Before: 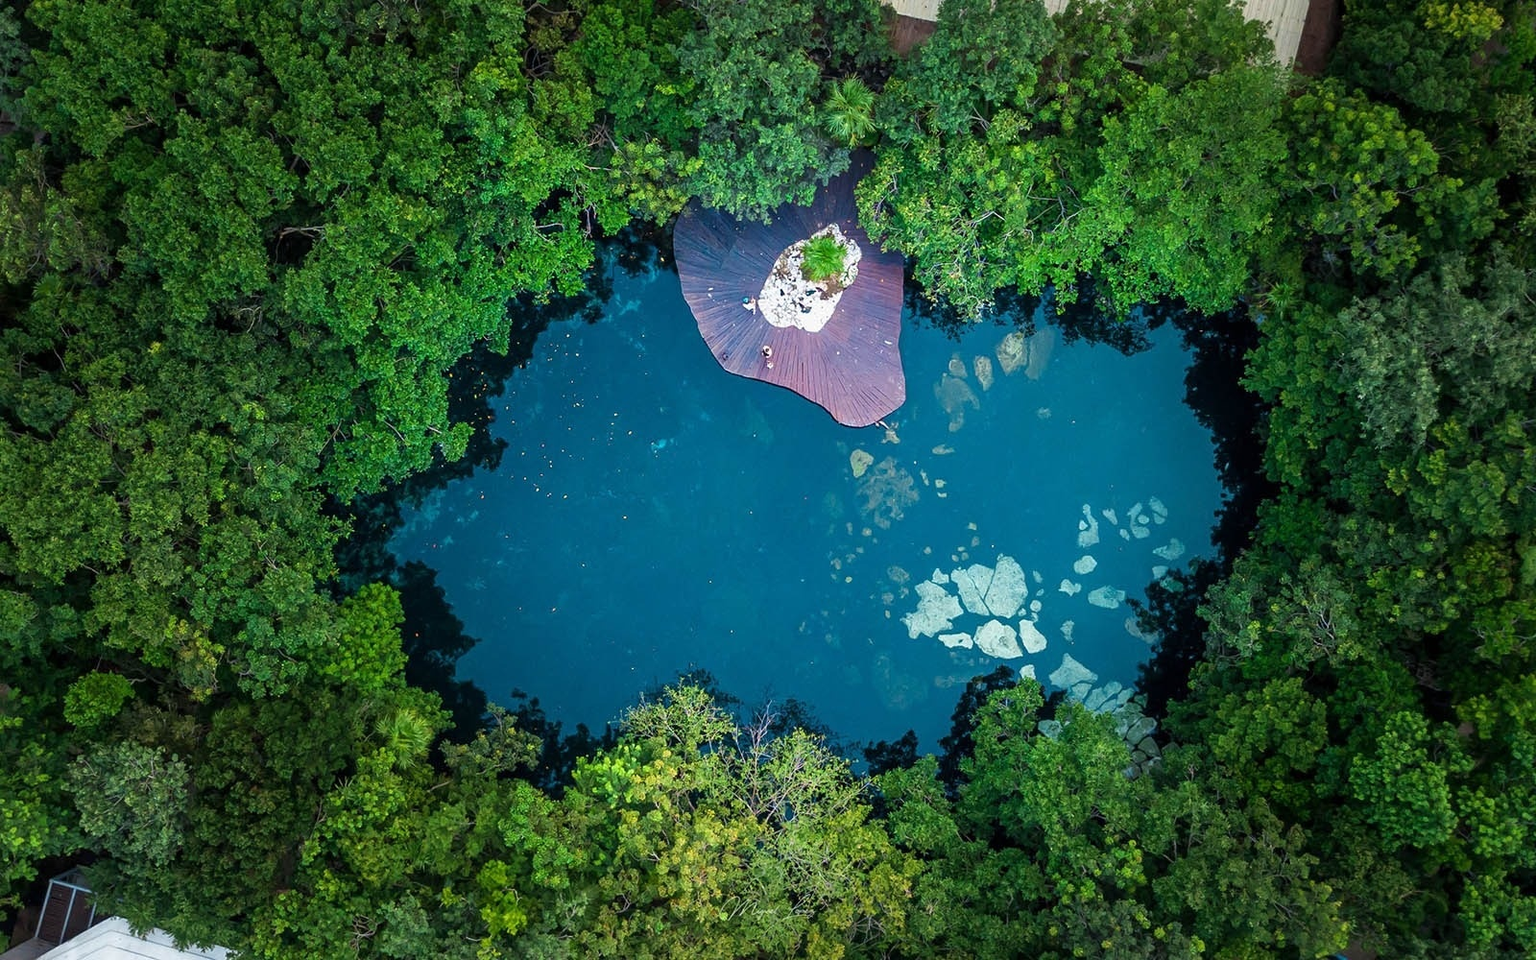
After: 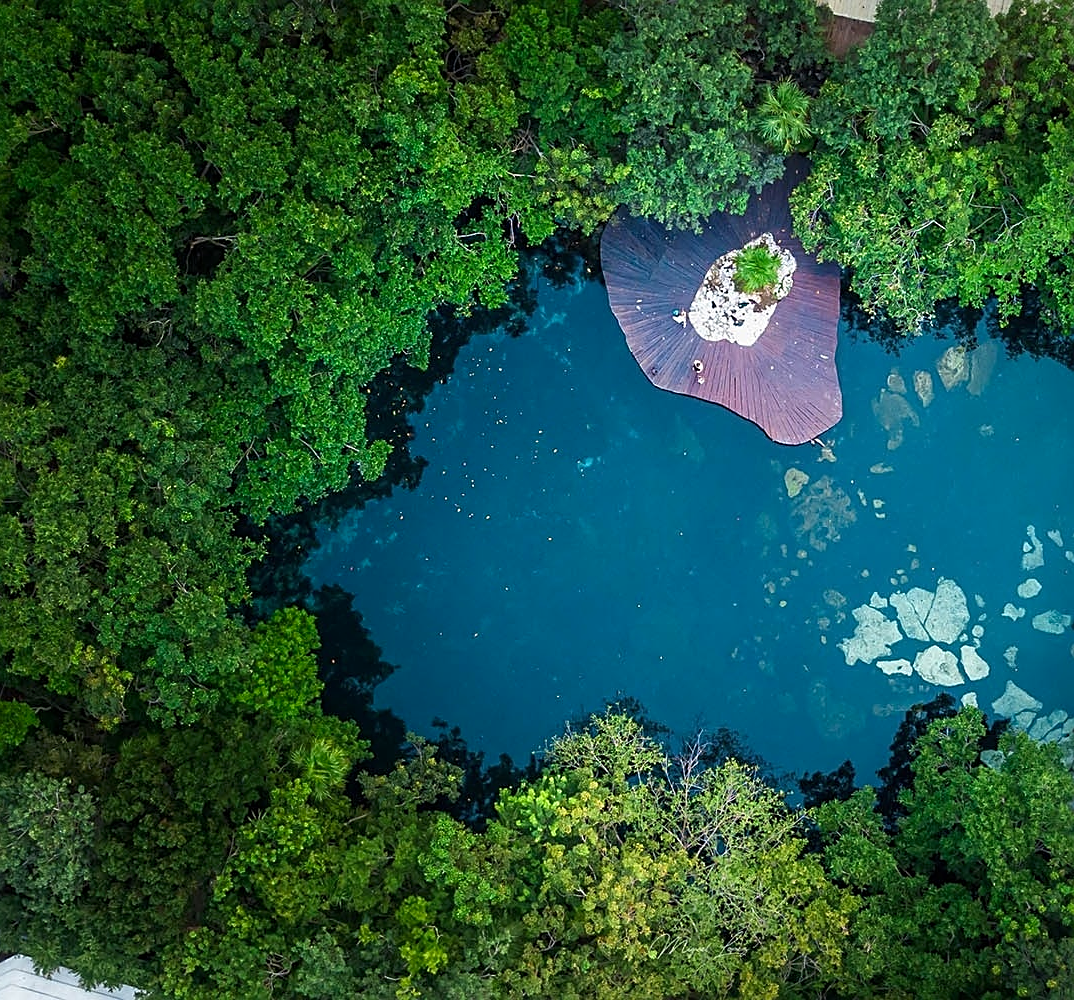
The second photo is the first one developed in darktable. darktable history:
shadows and highlights: shadows -40.87, highlights 63.18, soften with gaussian
crop and rotate: left 6.316%, right 26.497%
sharpen: on, module defaults
